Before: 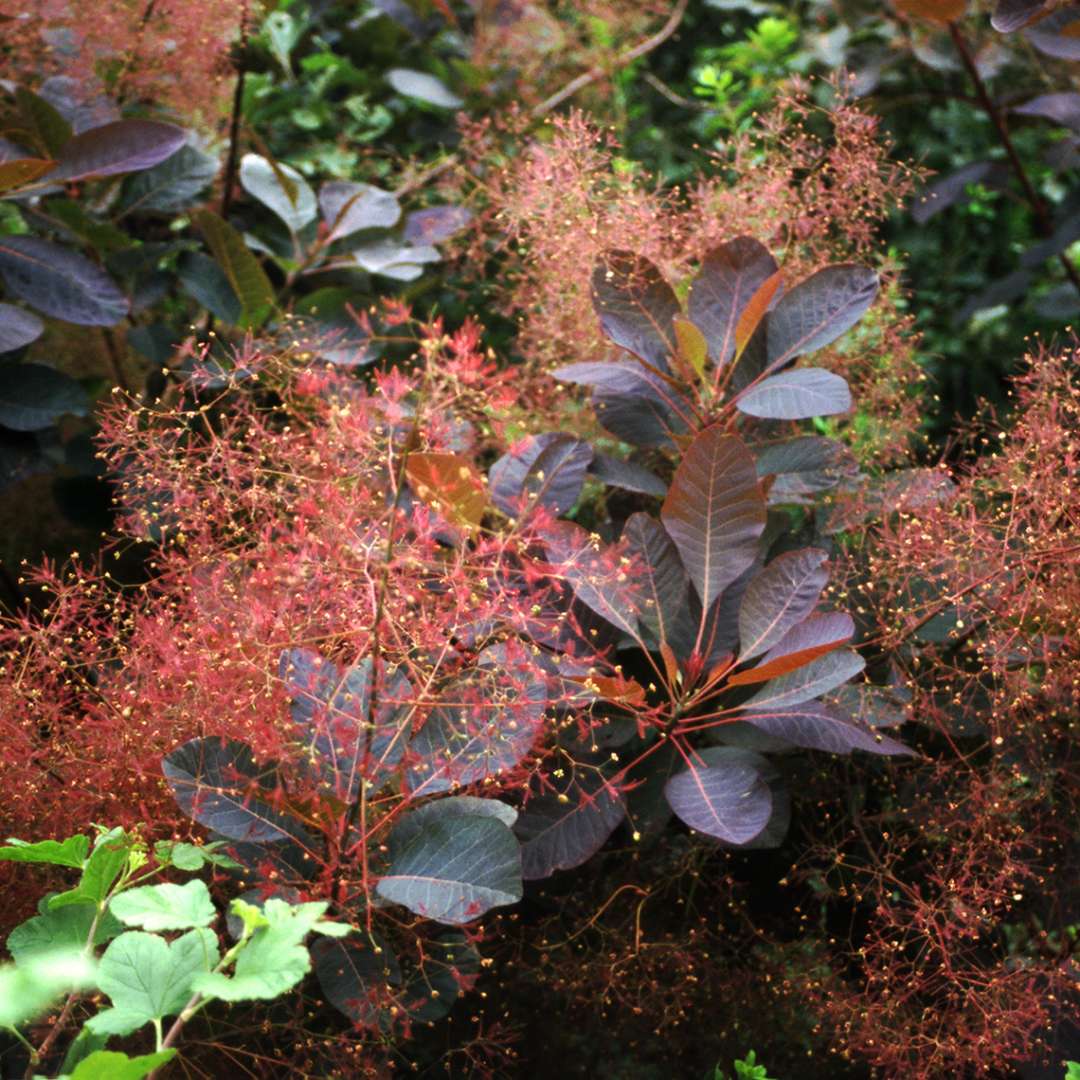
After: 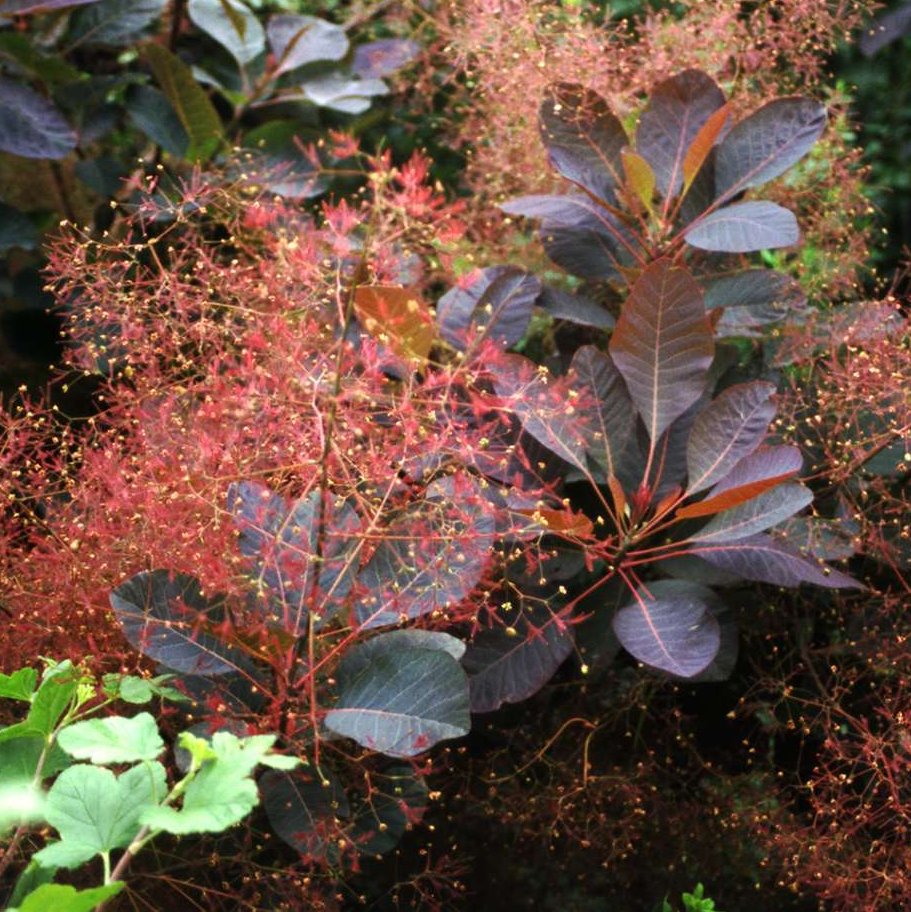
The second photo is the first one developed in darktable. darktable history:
crop and rotate: left 4.855%, top 15.51%, right 10.701%
